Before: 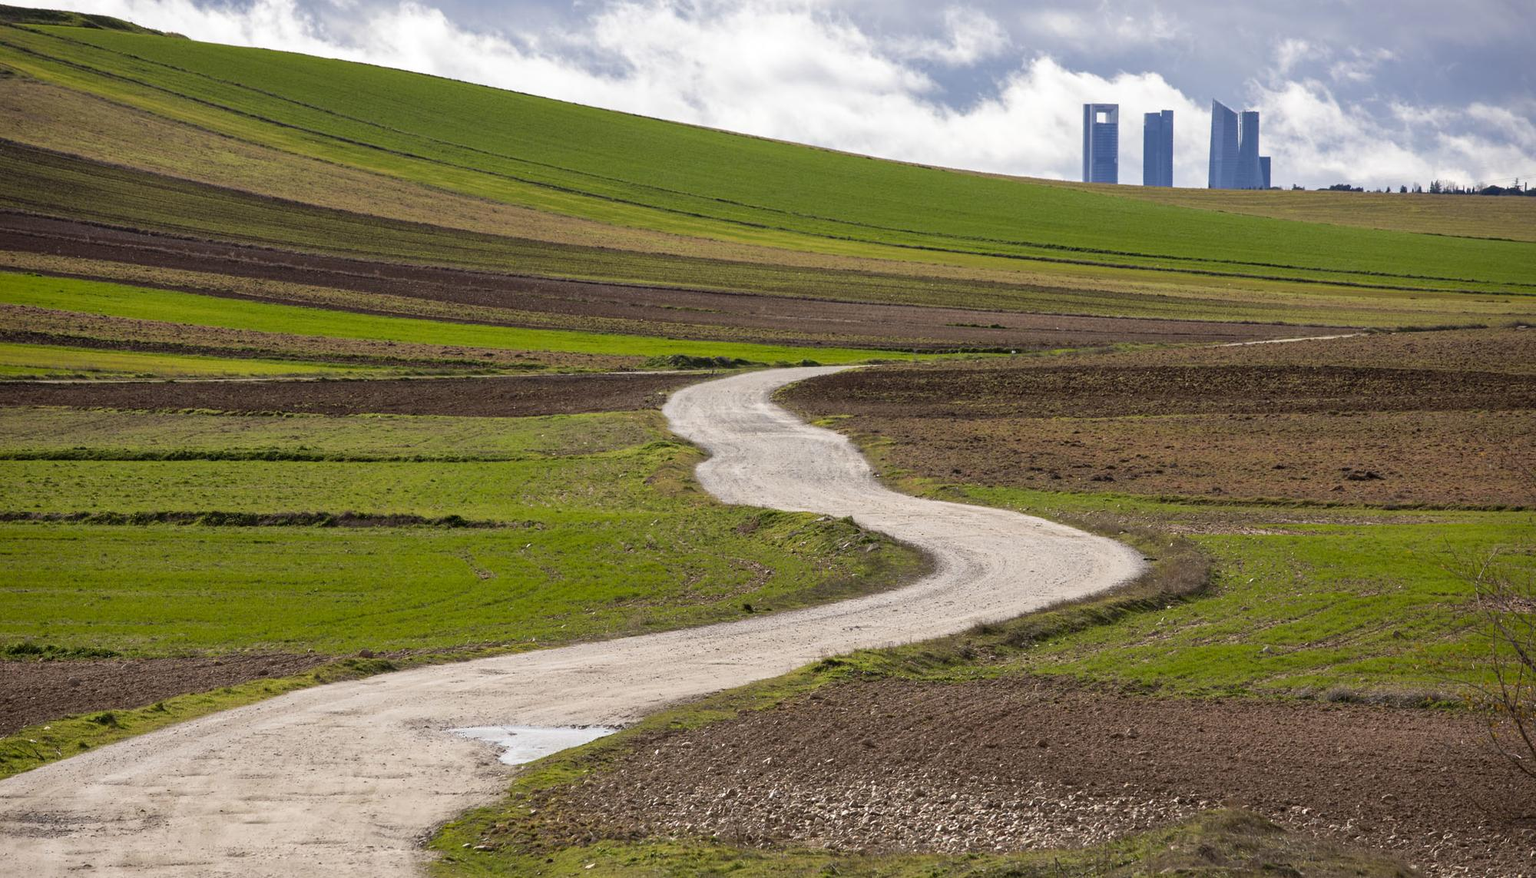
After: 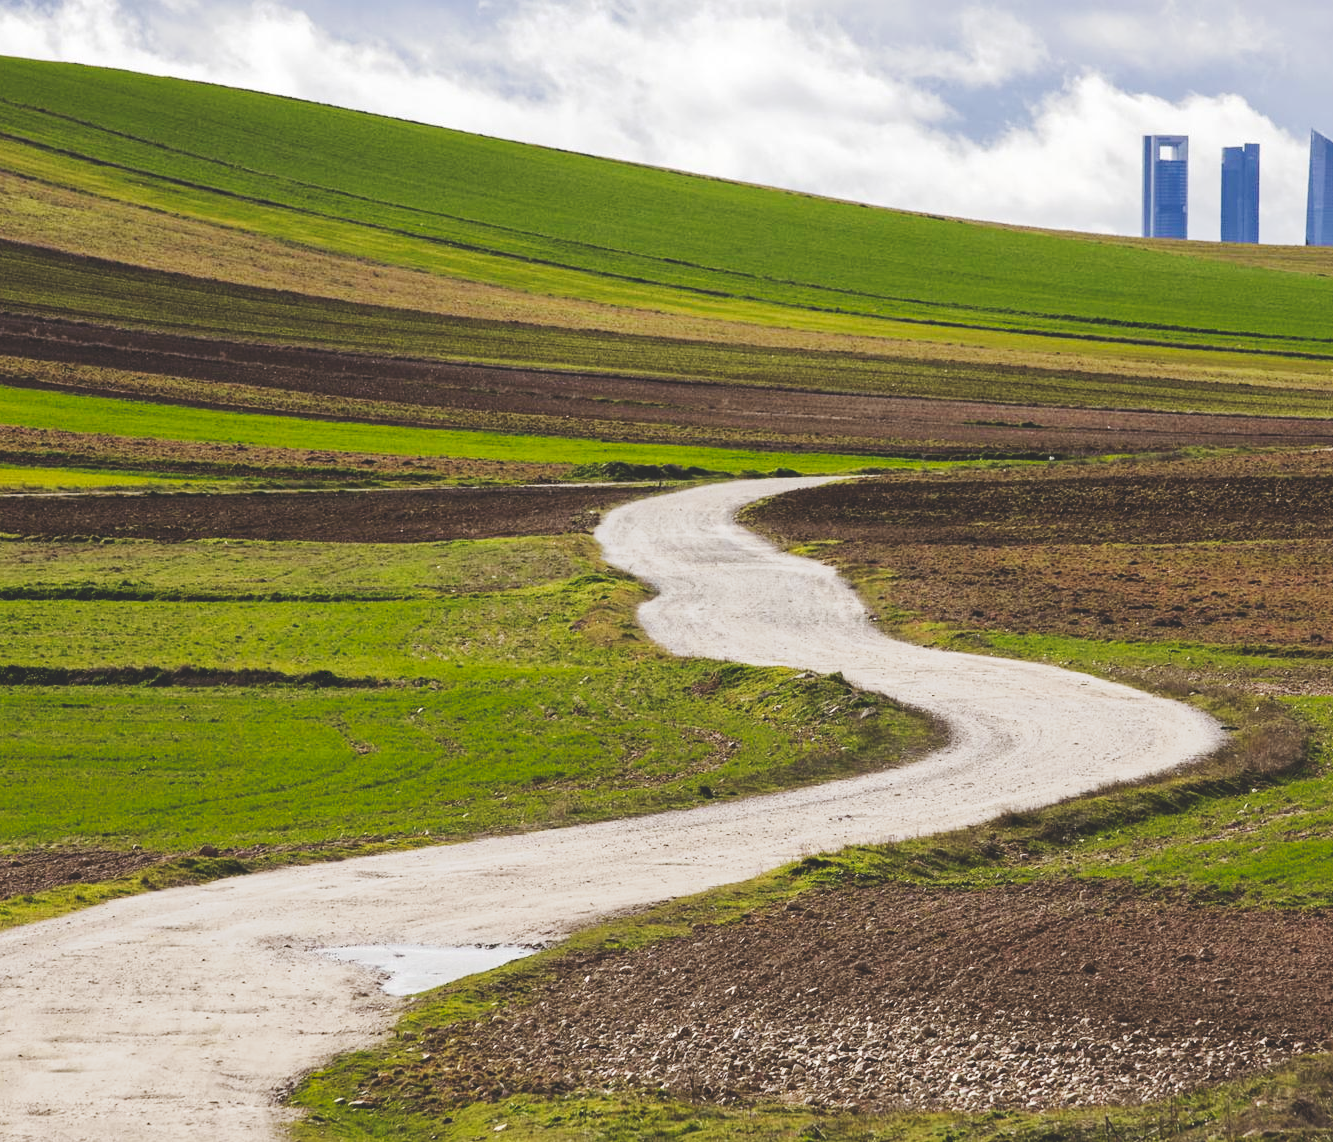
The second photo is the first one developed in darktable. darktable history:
crop and rotate: left 13.409%, right 19.924%
tone curve: curves: ch0 [(0, 0) (0.003, 0.17) (0.011, 0.17) (0.025, 0.17) (0.044, 0.168) (0.069, 0.167) (0.1, 0.173) (0.136, 0.181) (0.177, 0.199) (0.224, 0.226) (0.277, 0.271) (0.335, 0.333) (0.399, 0.419) (0.468, 0.52) (0.543, 0.621) (0.623, 0.716) (0.709, 0.795) (0.801, 0.867) (0.898, 0.914) (1, 1)], preserve colors none
